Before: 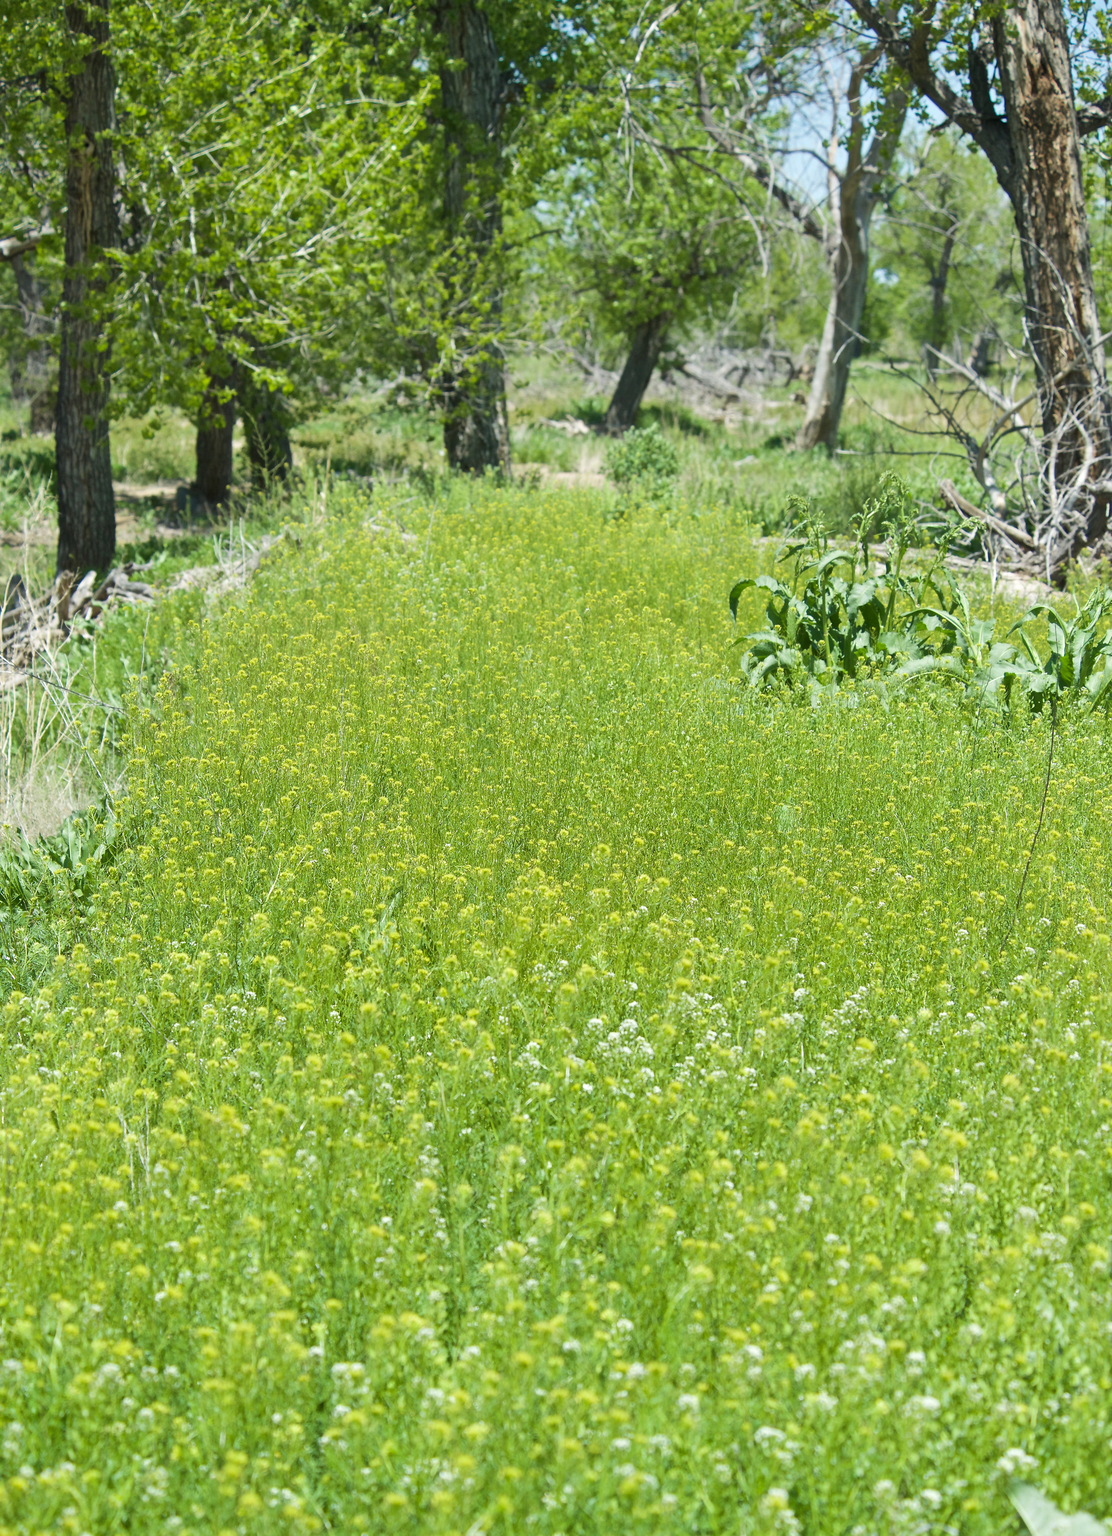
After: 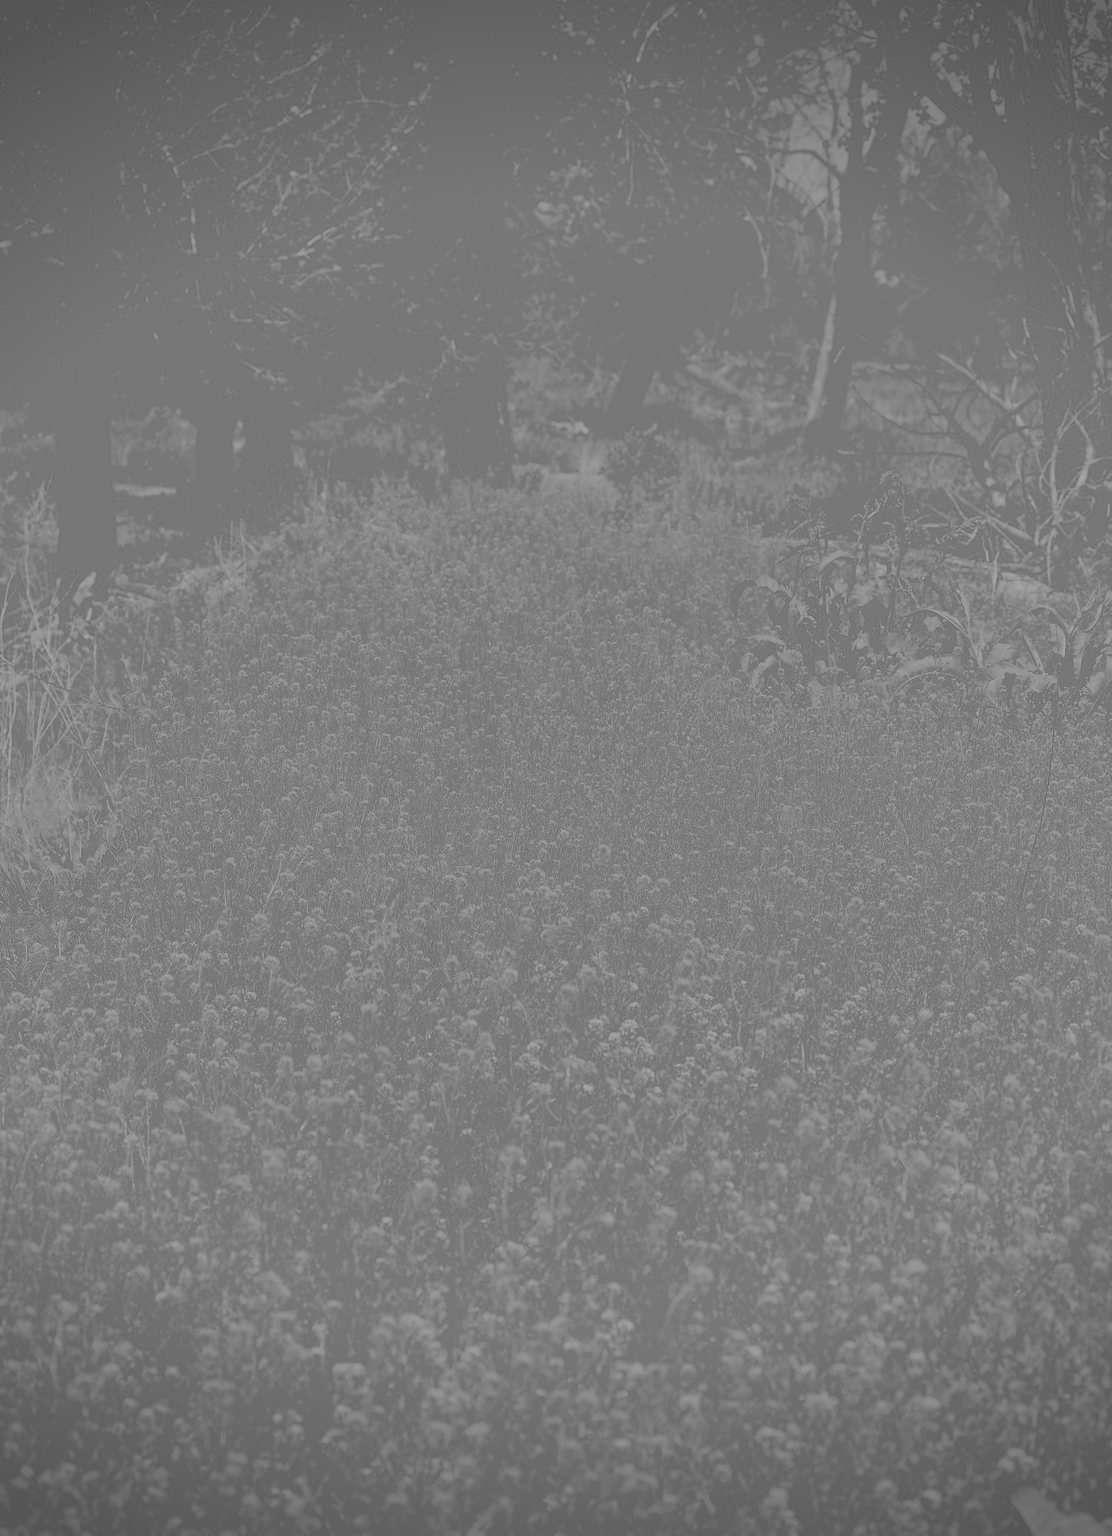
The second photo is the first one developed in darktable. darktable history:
highpass: sharpness 5.84%, contrast boost 8.44%
white balance: red 0.976, blue 1.04
exposure: black level correction 0.001, exposure 1.646 EV, compensate exposure bias true, compensate highlight preservation false
vignetting: fall-off start 88.53%, fall-off radius 44.2%, saturation 0.376, width/height ratio 1.161
